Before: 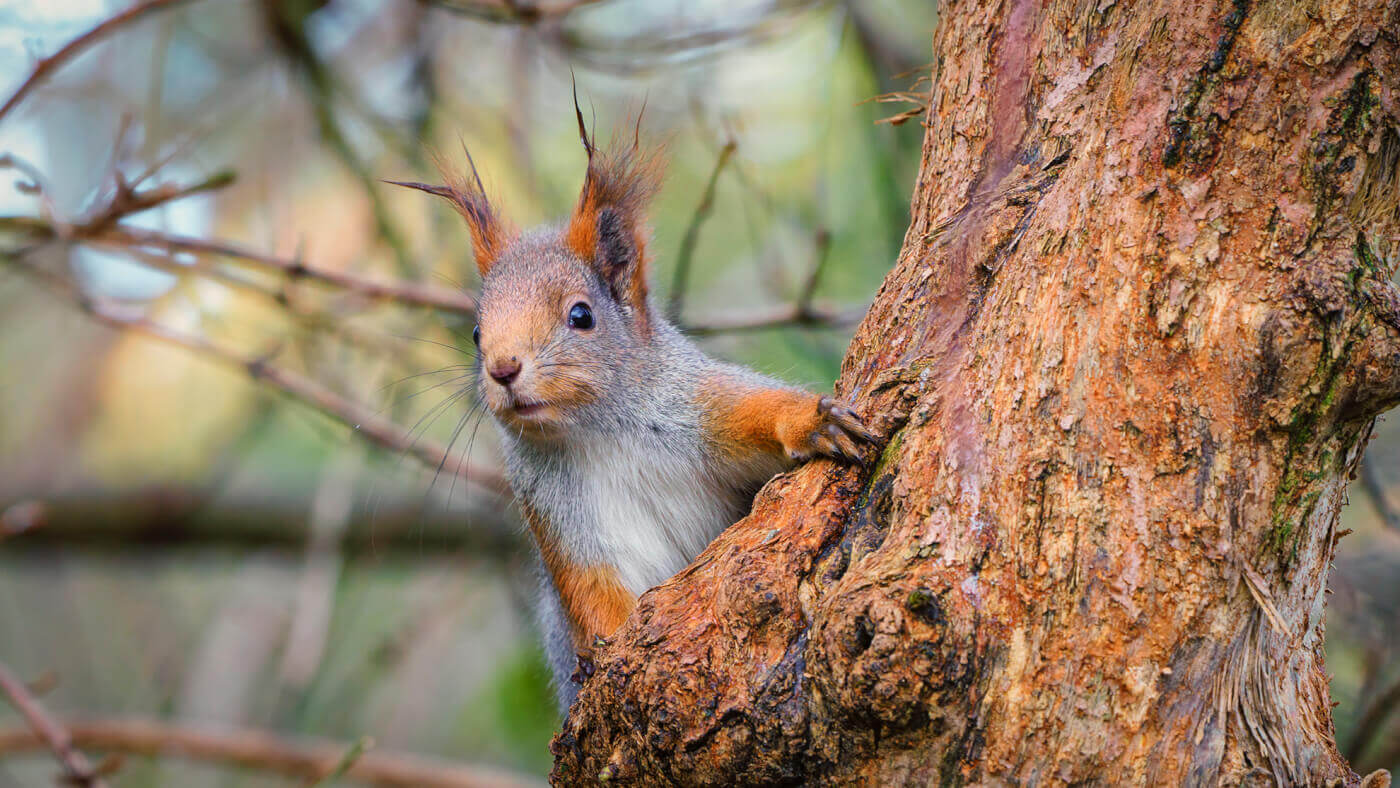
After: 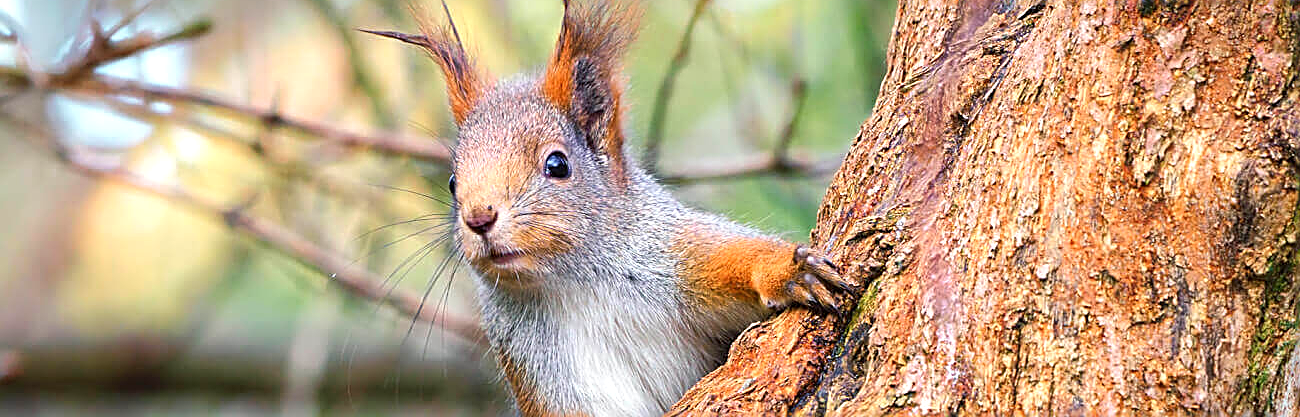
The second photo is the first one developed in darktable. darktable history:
crop: left 1.771%, top 19.185%, right 5.324%, bottom 27.891%
sharpen: amount 0.89
exposure: exposure 0.6 EV, compensate highlight preservation false
